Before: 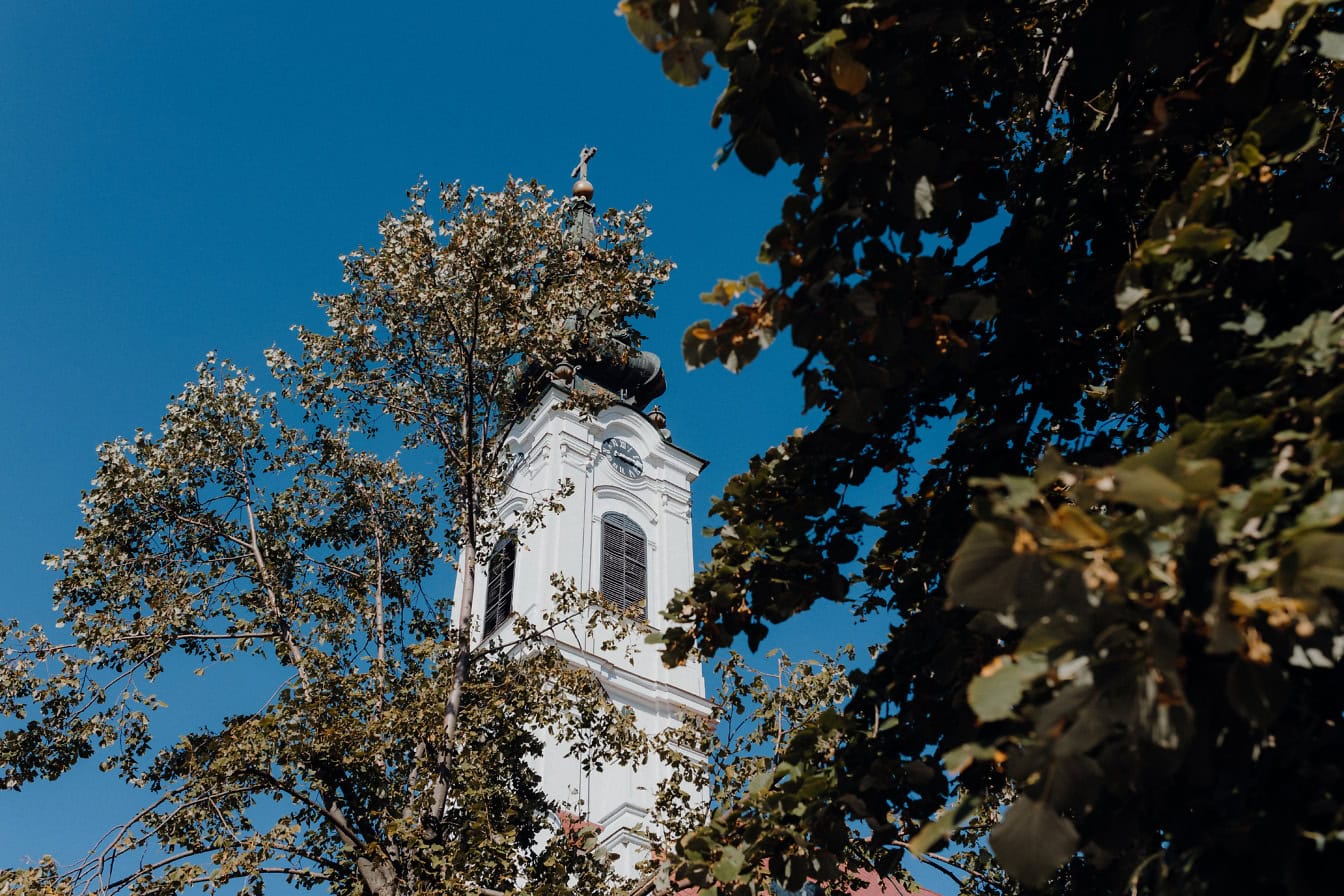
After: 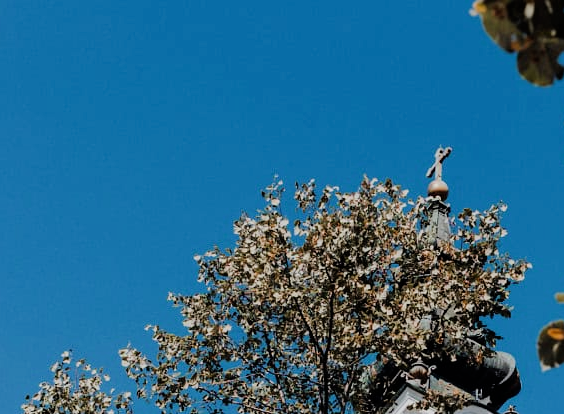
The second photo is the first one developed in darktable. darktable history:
exposure: black level correction 0, exposure 0.5 EV, compensate exposure bias true, compensate highlight preservation false
crop and rotate: left 10.817%, top 0.062%, right 47.194%, bottom 53.626%
filmic rgb: black relative exposure -7.65 EV, white relative exposure 4.56 EV, hardness 3.61, contrast 1.05
